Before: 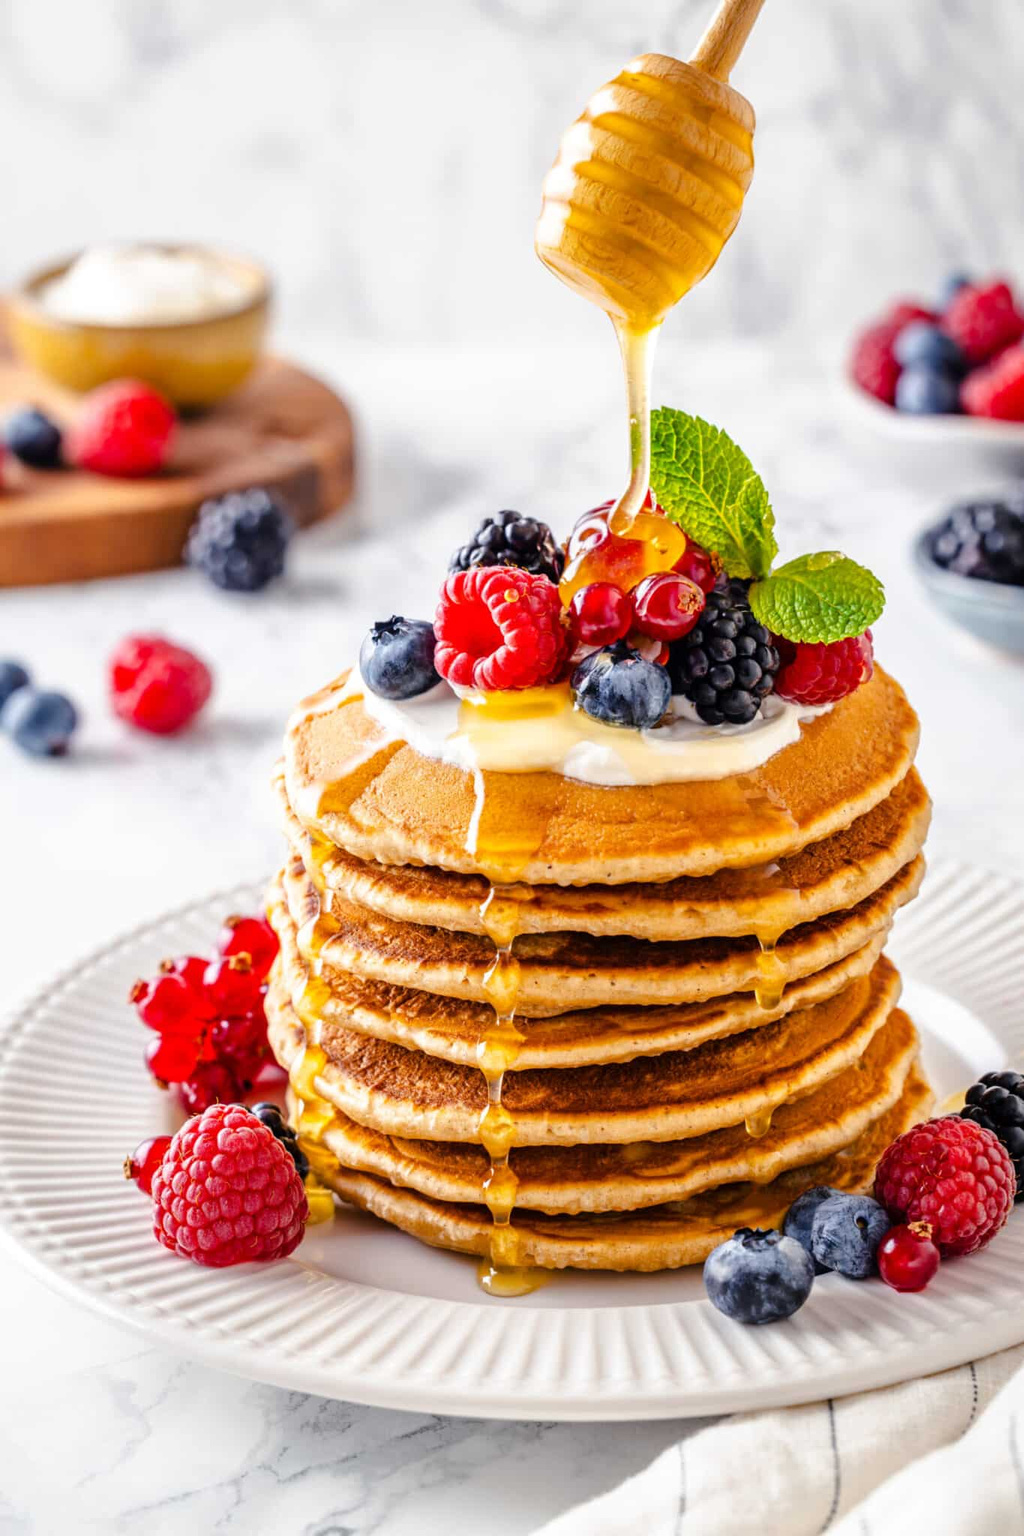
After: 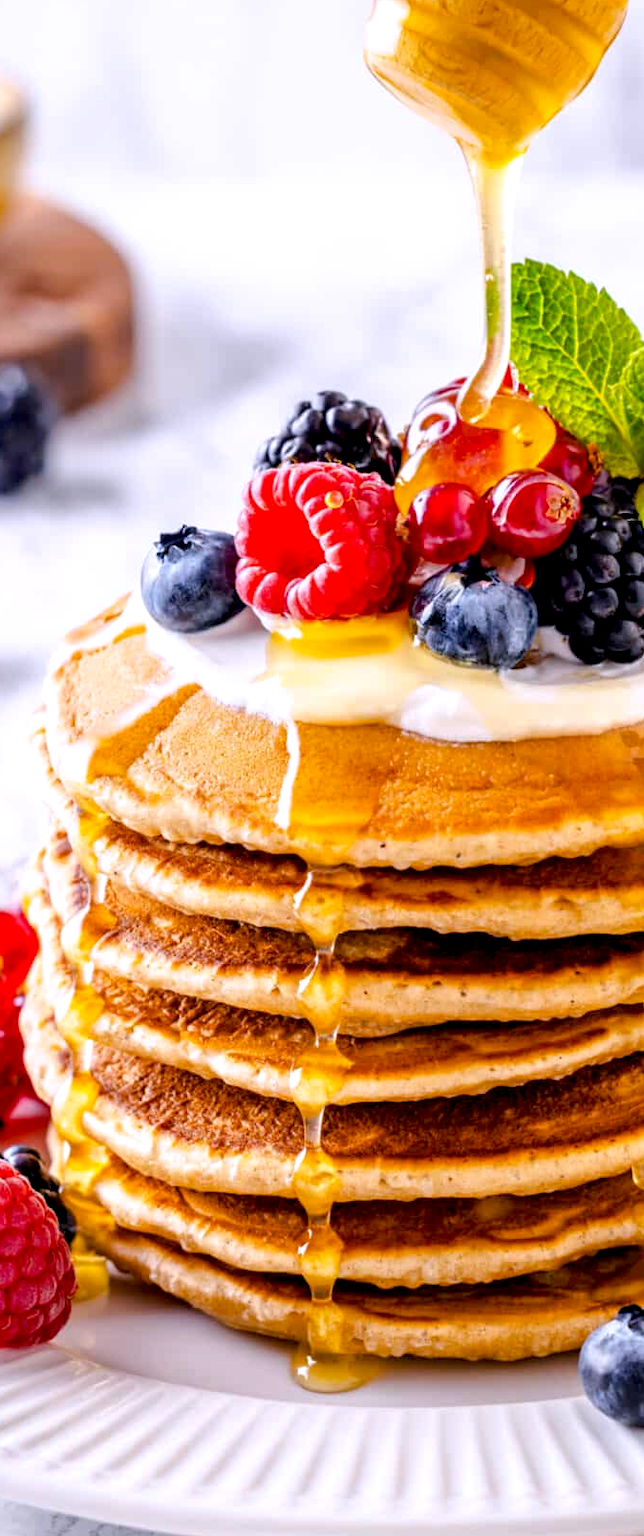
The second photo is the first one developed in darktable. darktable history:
white balance: red 1.004, blue 1.096
tone equalizer: on, module defaults
exposure: black level correction 0.007, exposure 0.093 EV, compensate highlight preservation false
crop and rotate: angle 0.02°, left 24.353%, top 13.219%, right 26.156%, bottom 8.224%
